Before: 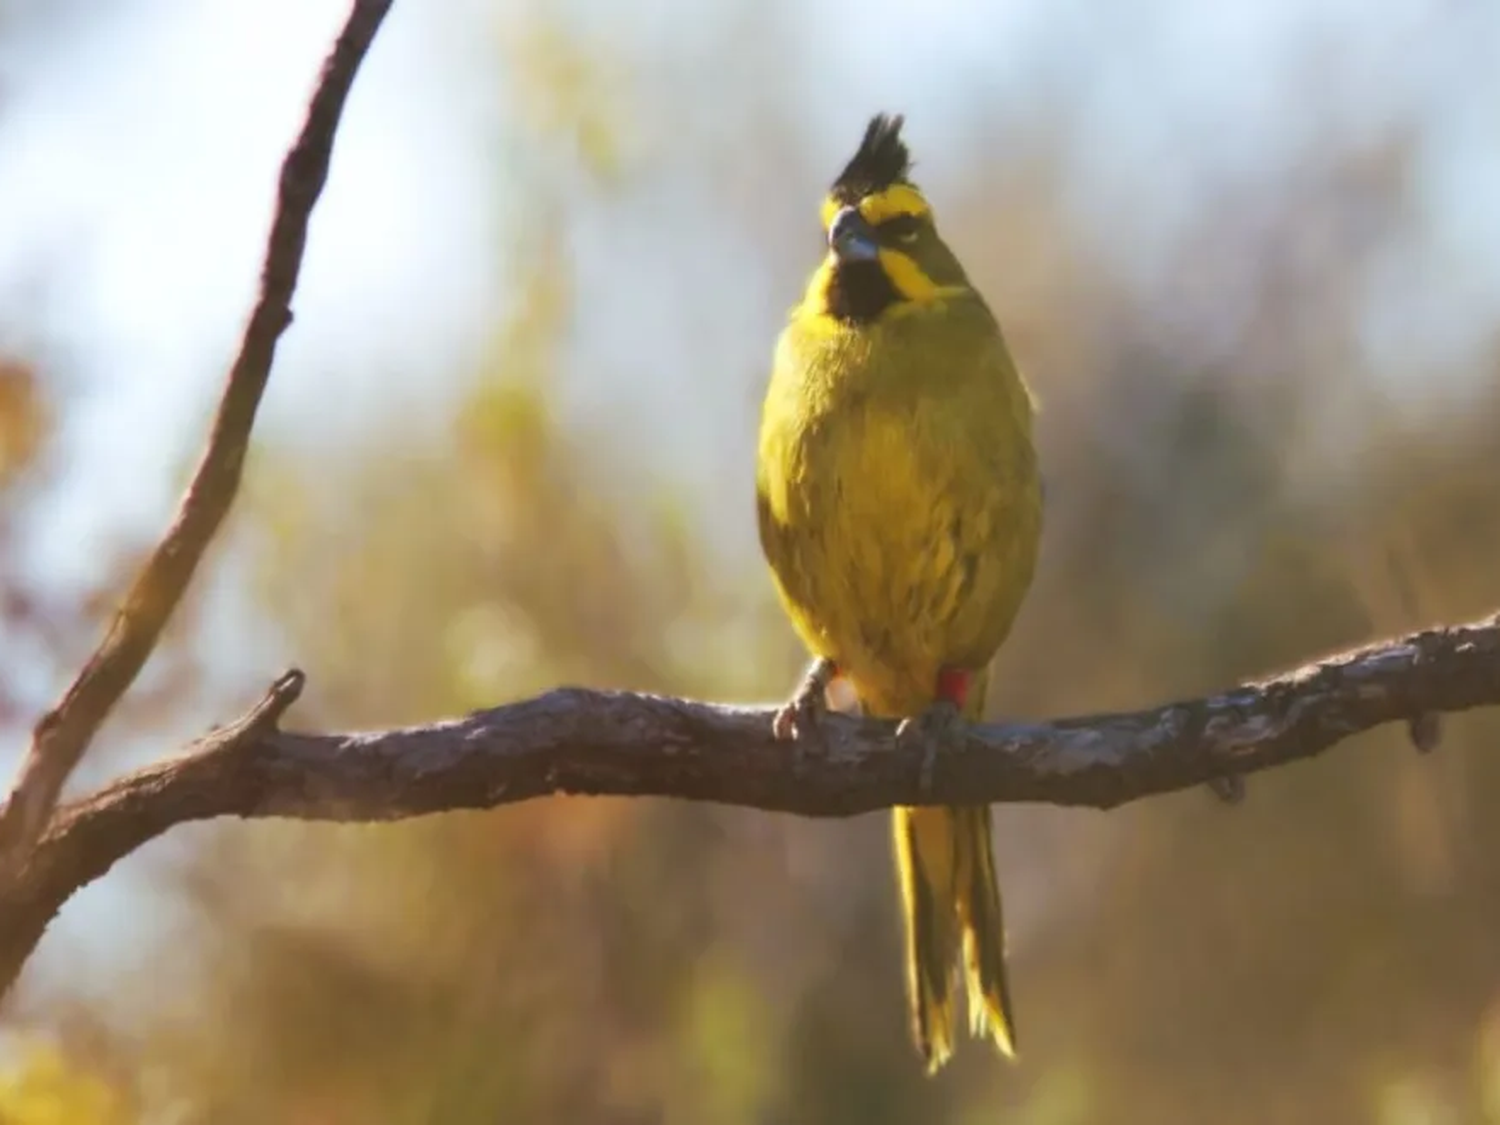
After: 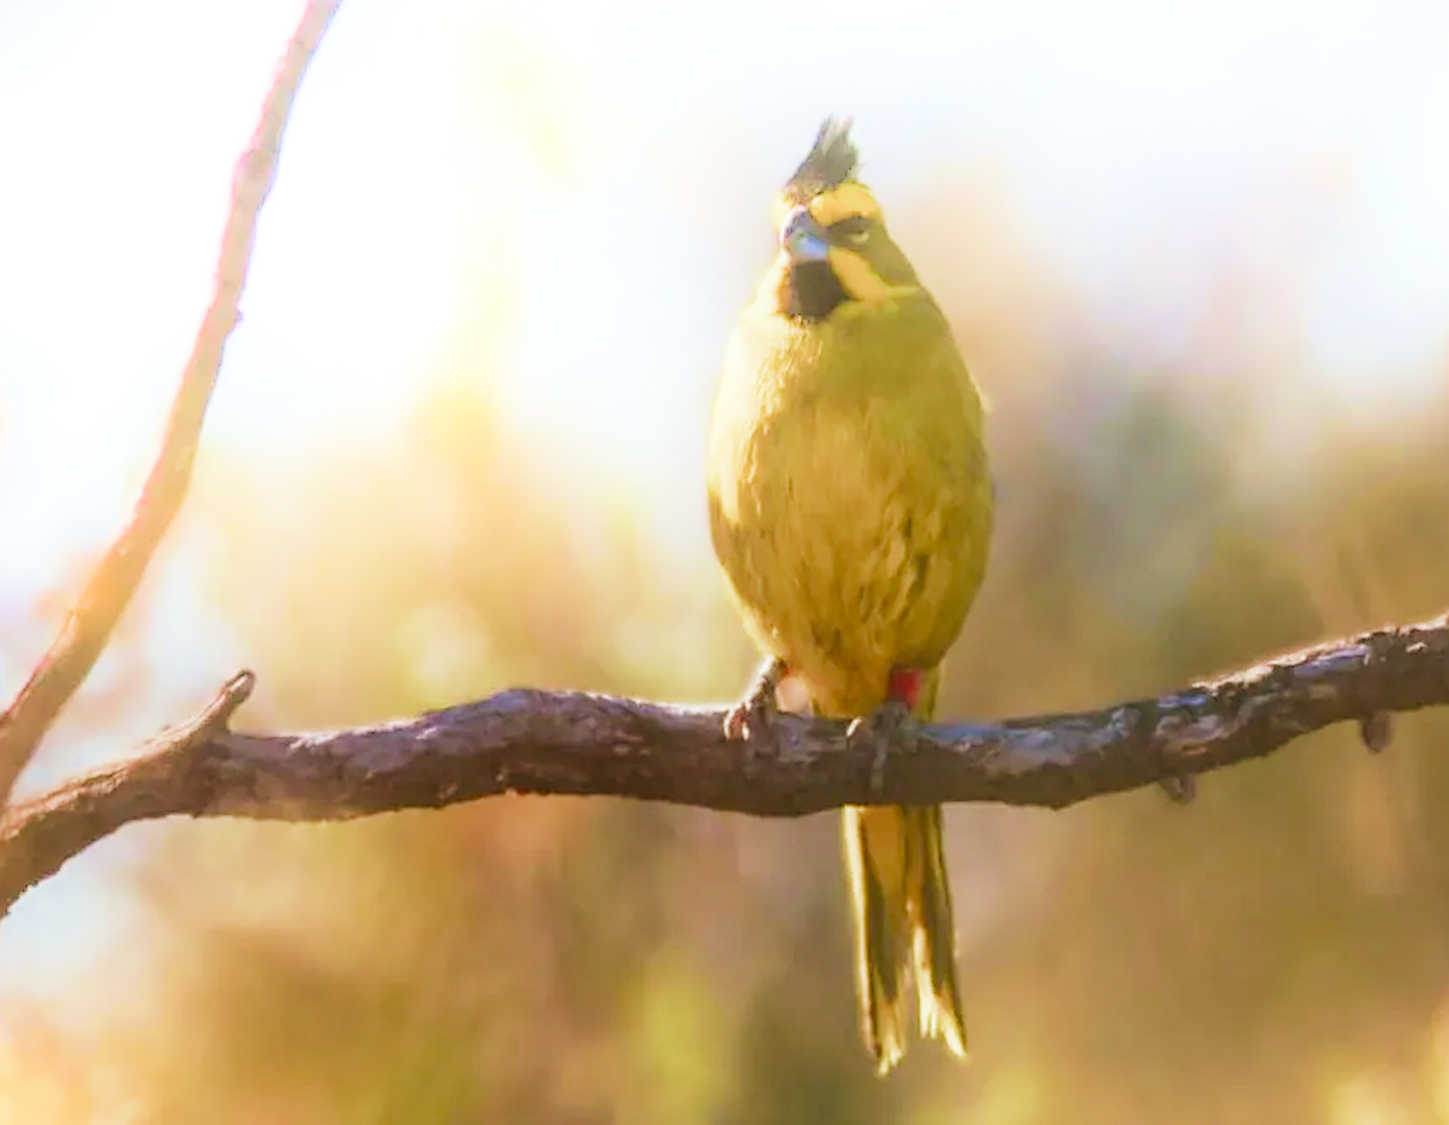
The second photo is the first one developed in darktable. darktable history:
sharpen: amount 0.5
exposure: black level correction 0, exposure 1 EV, compensate highlight preservation false
shadows and highlights: shadows -89.86, highlights 88.16, soften with gaussian
crop and rotate: left 3.338%
local contrast: highlights 29%, shadows 74%, midtone range 0.745
filmic rgb: black relative exposure -7.65 EV, white relative exposure 4.56 EV, hardness 3.61, add noise in highlights 0.002, preserve chrominance max RGB, color science v3 (2019), use custom middle-gray values true, contrast in highlights soft
velvia: on, module defaults
color balance rgb: linear chroma grading › mid-tones 7.363%, perceptual saturation grading › global saturation 19.467%, global vibrance 20%
